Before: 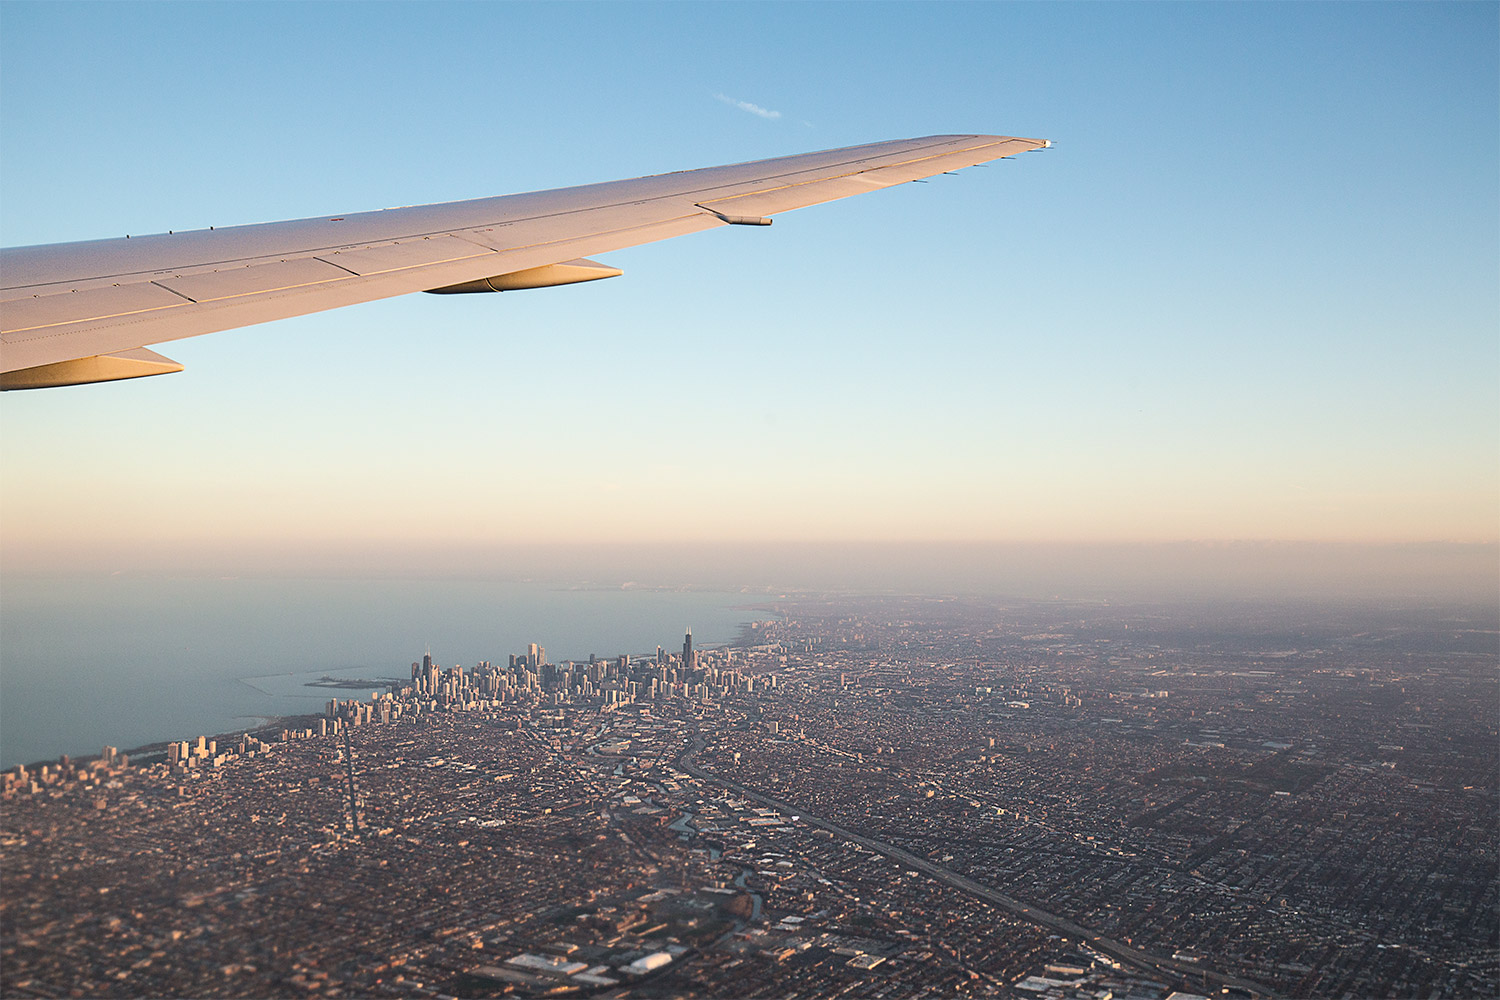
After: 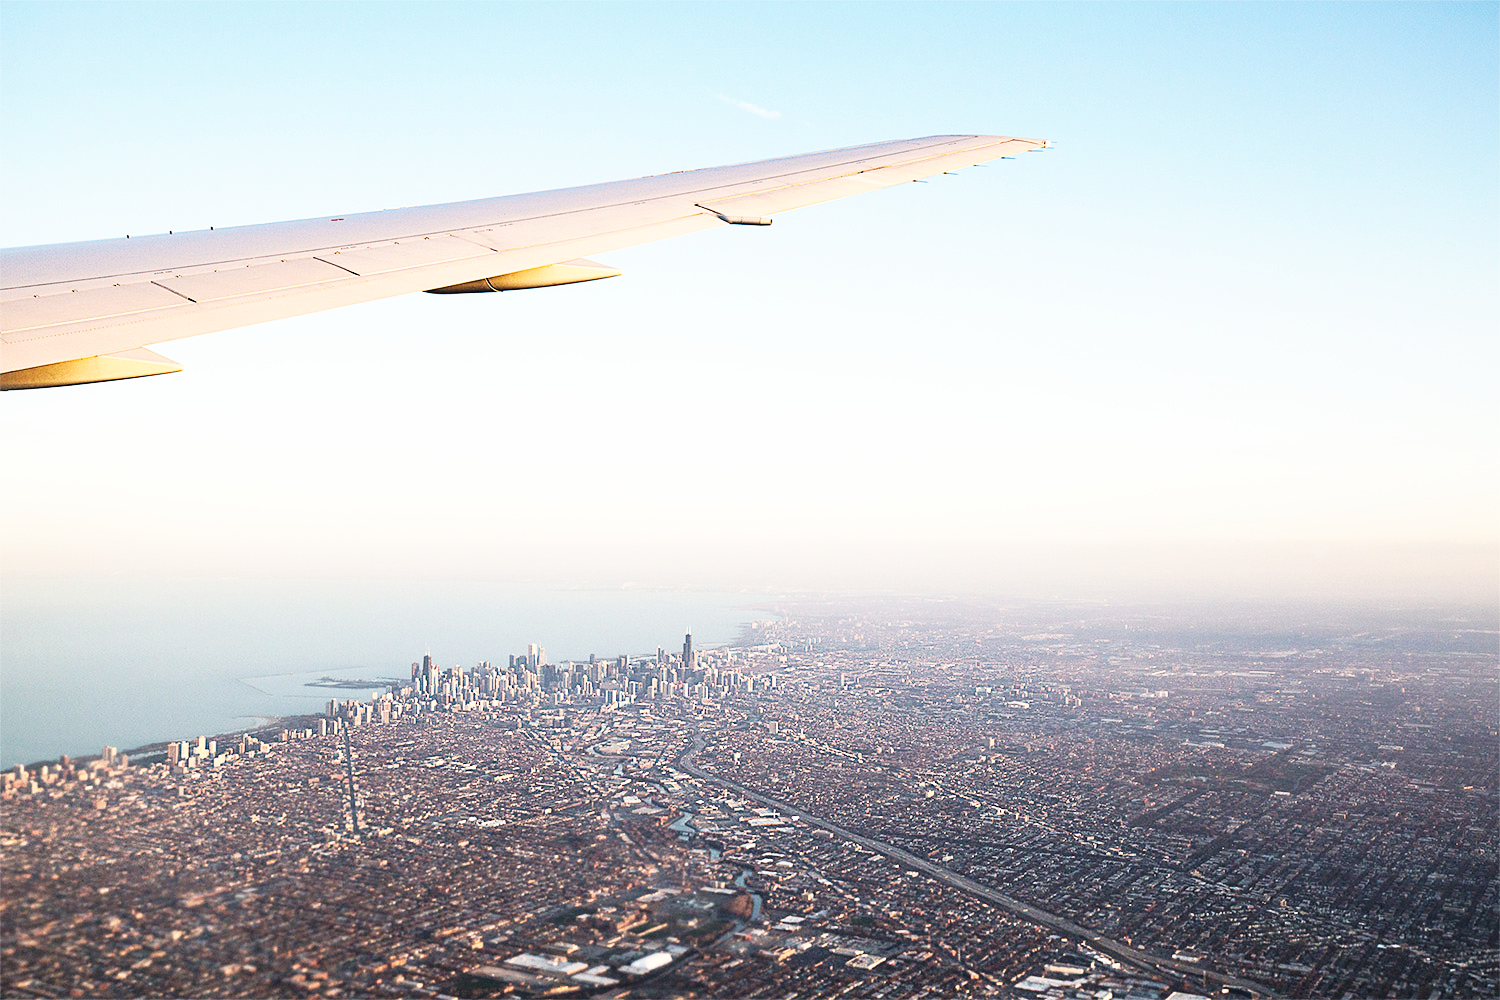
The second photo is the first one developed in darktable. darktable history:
base curve: curves: ch0 [(0, 0) (0.007, 0.004) (0.027, 0.03) (0.046, 0.07) (0.207, 0.54) (0.442, 0.872) (0.673, 0.972) (1, 1)], preserve colors none
rotate and perspective: automatic cropping original format, crop left 0, crop top 0
